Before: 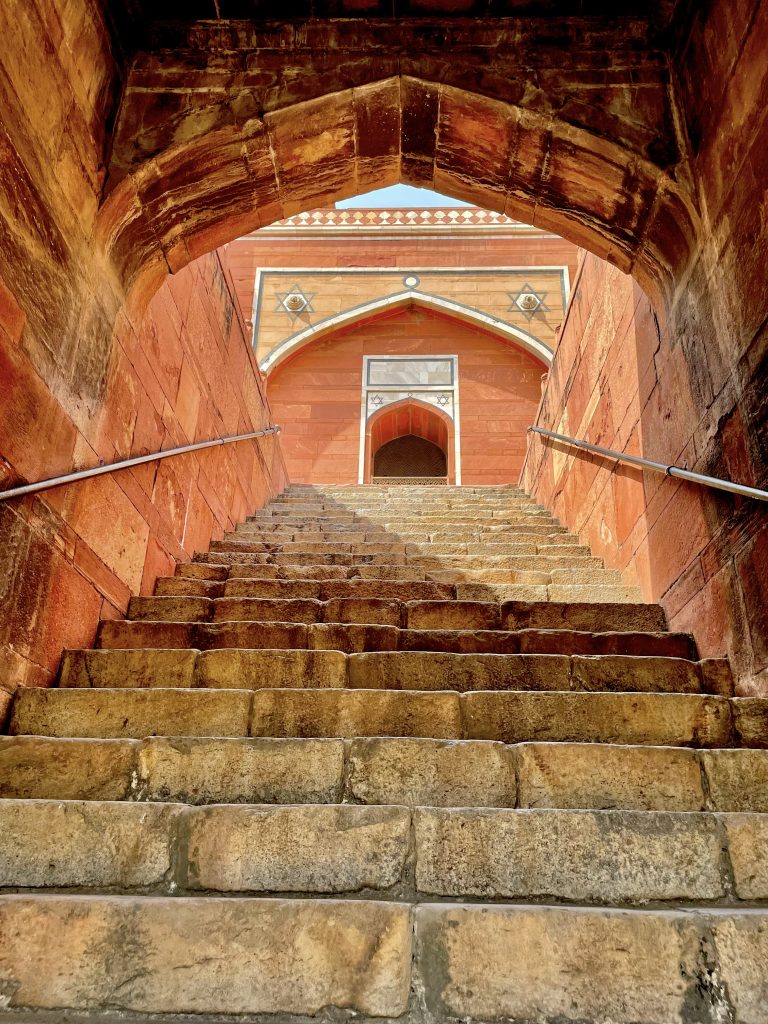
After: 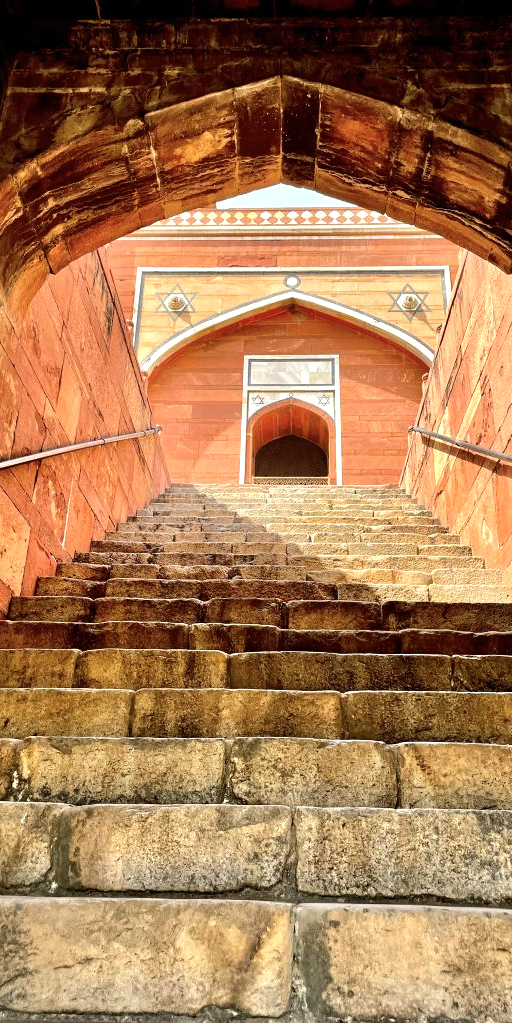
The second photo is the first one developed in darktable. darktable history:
tone equalizer: -8 EV -0.75 EV, -7 EV -0.7 EV, -6 EV -0.6 EV, -5 EV -0.4 EV, -3 EV 0.4 EV, -2 EV 0.6 EV, -1 EV 0.7 EV, +0 EV 0.75 EV, edges refinement/feathering 500, mask exposure compensation -1.57 EV, preserve details no
crop and rotate: left 15.546%, right 17.787%
